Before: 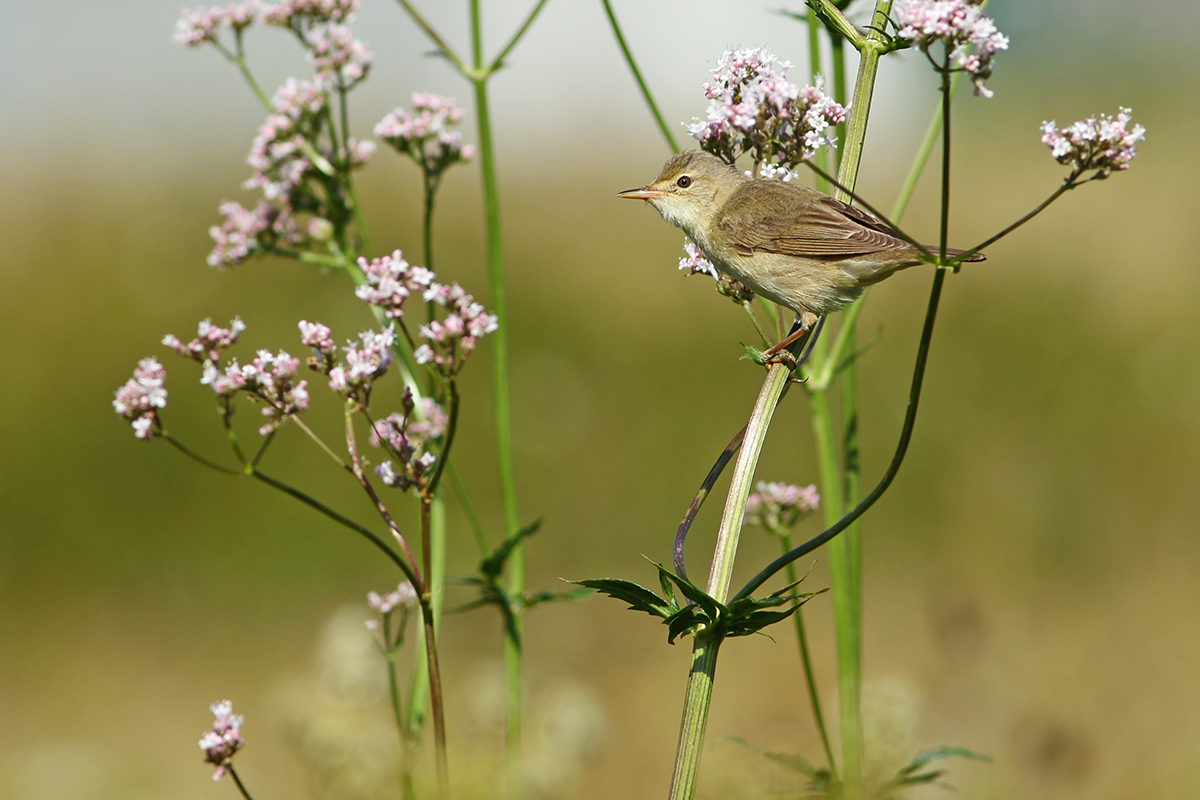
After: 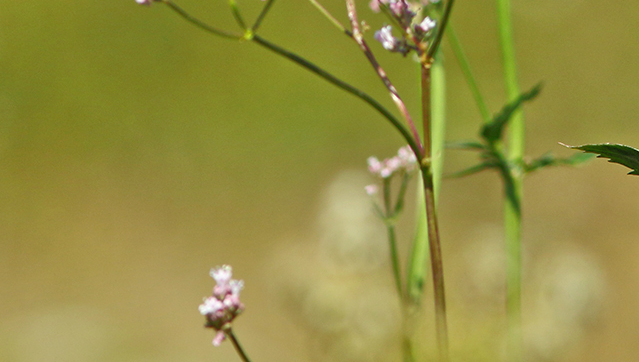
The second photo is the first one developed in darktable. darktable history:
tone equalizer: -7 EV 0.164 EV, -6 EV 0.629 EV, -5 EV 1.18 EV, -4 EV 1.33 EV, -3 EV 1.14 EV, -2 EV 0.6 EV, -1 EV 0.163 EV
crop and rotate: top 54.464%, right 46.725%, bottom 0.191%
shadows and highlights: shadows 51.73, highlights -28.7, soften with gaussian
